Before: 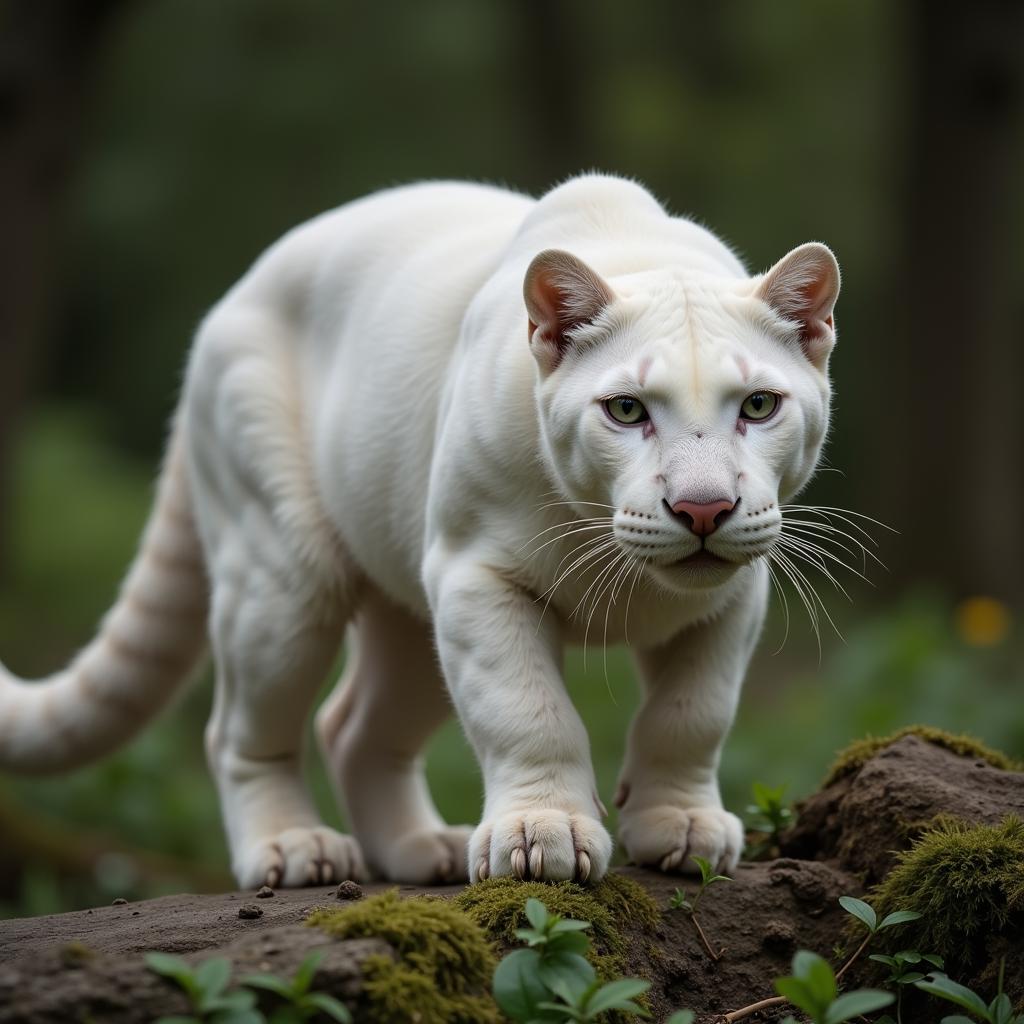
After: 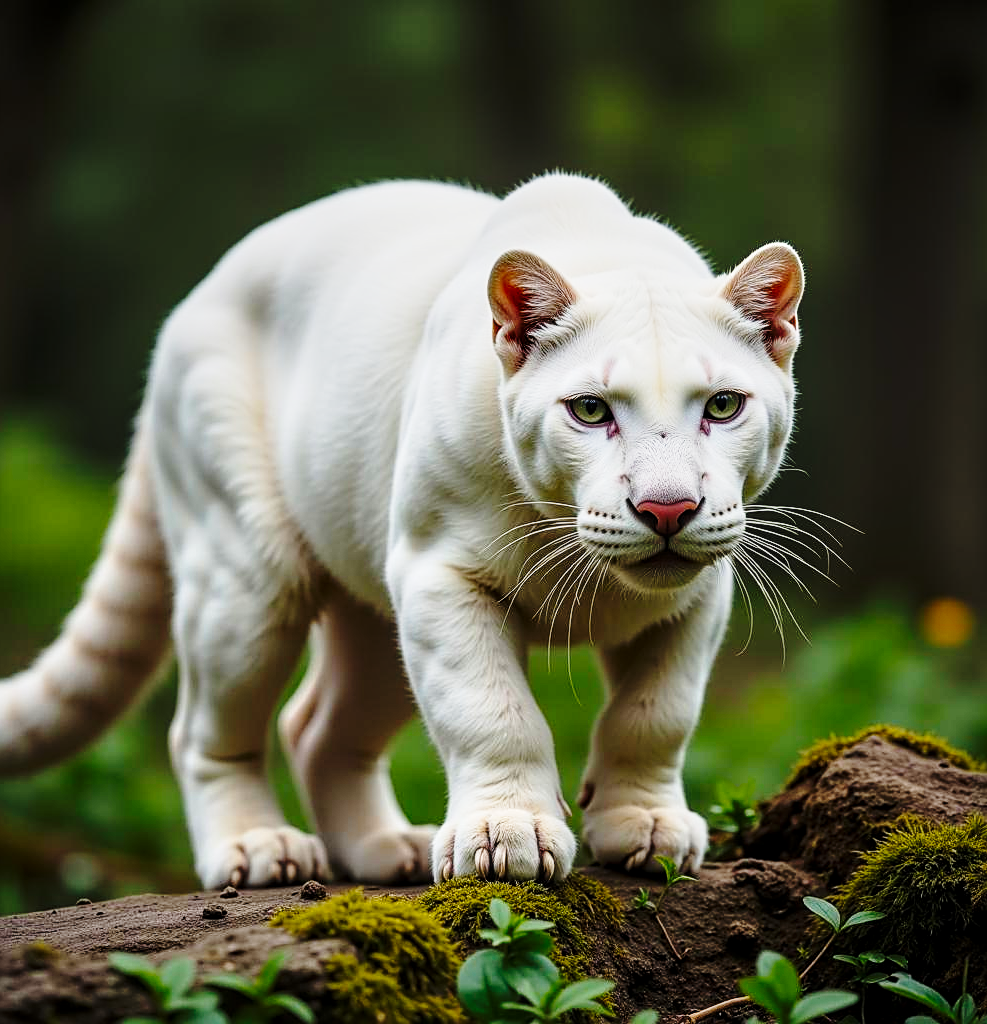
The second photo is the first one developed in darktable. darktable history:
color balance rgb: perceptual saturation grading › global saturation 29.688%
base curve: curves: ch0 [(0, 0) (0.04, 0.03) (0.133, 0.232) (0.448, 0.748) (0.843, 0.968) (1, 1)], preserve colors none
local contrast: on, module defaults
crop and rotate: left 3.534%
sharpen: on, module defaults
